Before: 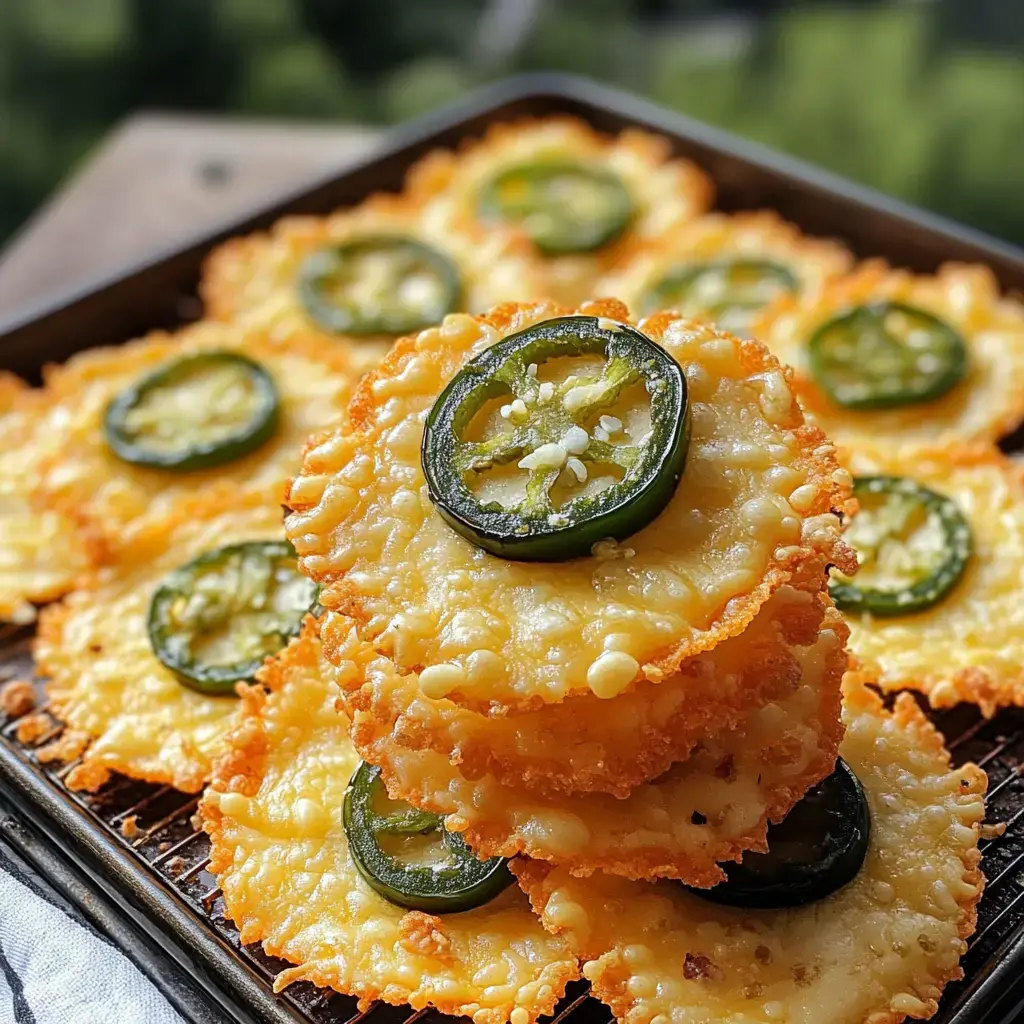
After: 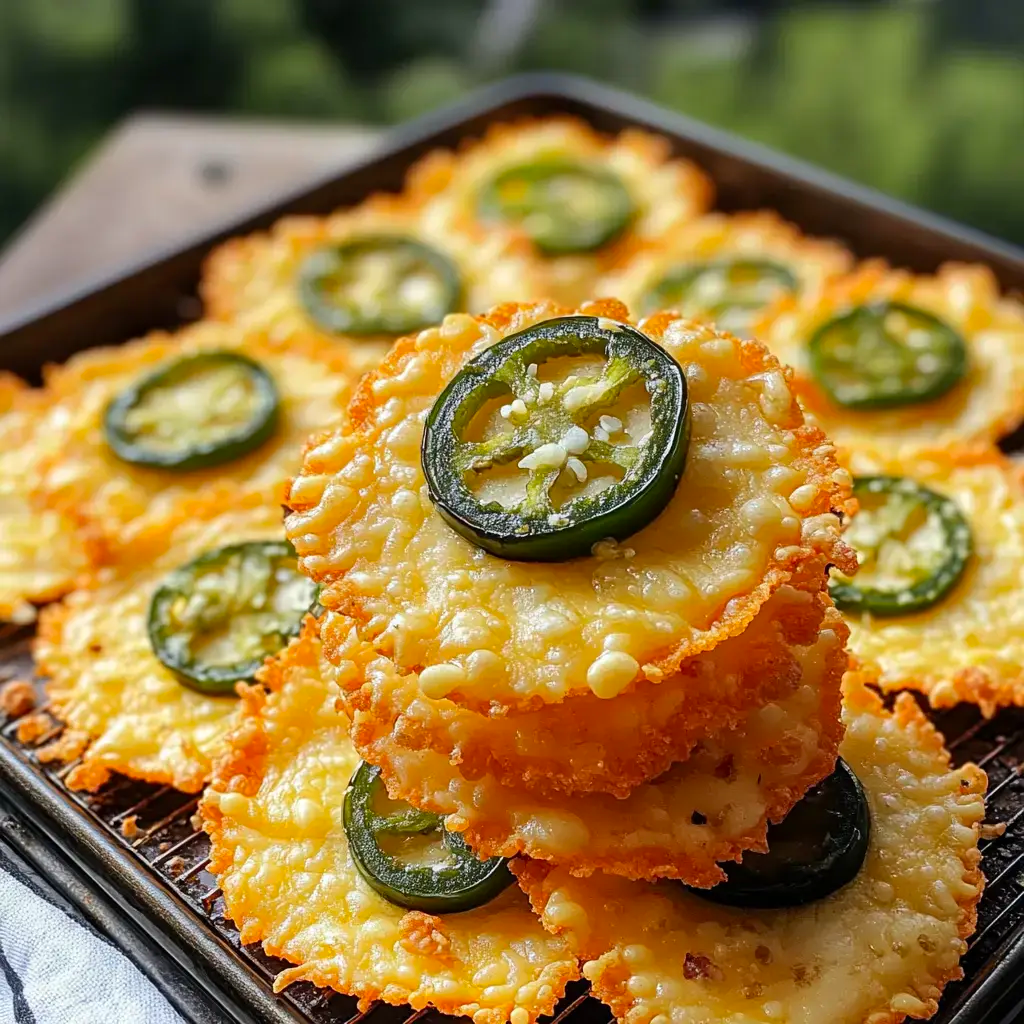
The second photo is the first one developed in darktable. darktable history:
contrast brightness saturation: contrast 0.038, saturation 0.16
